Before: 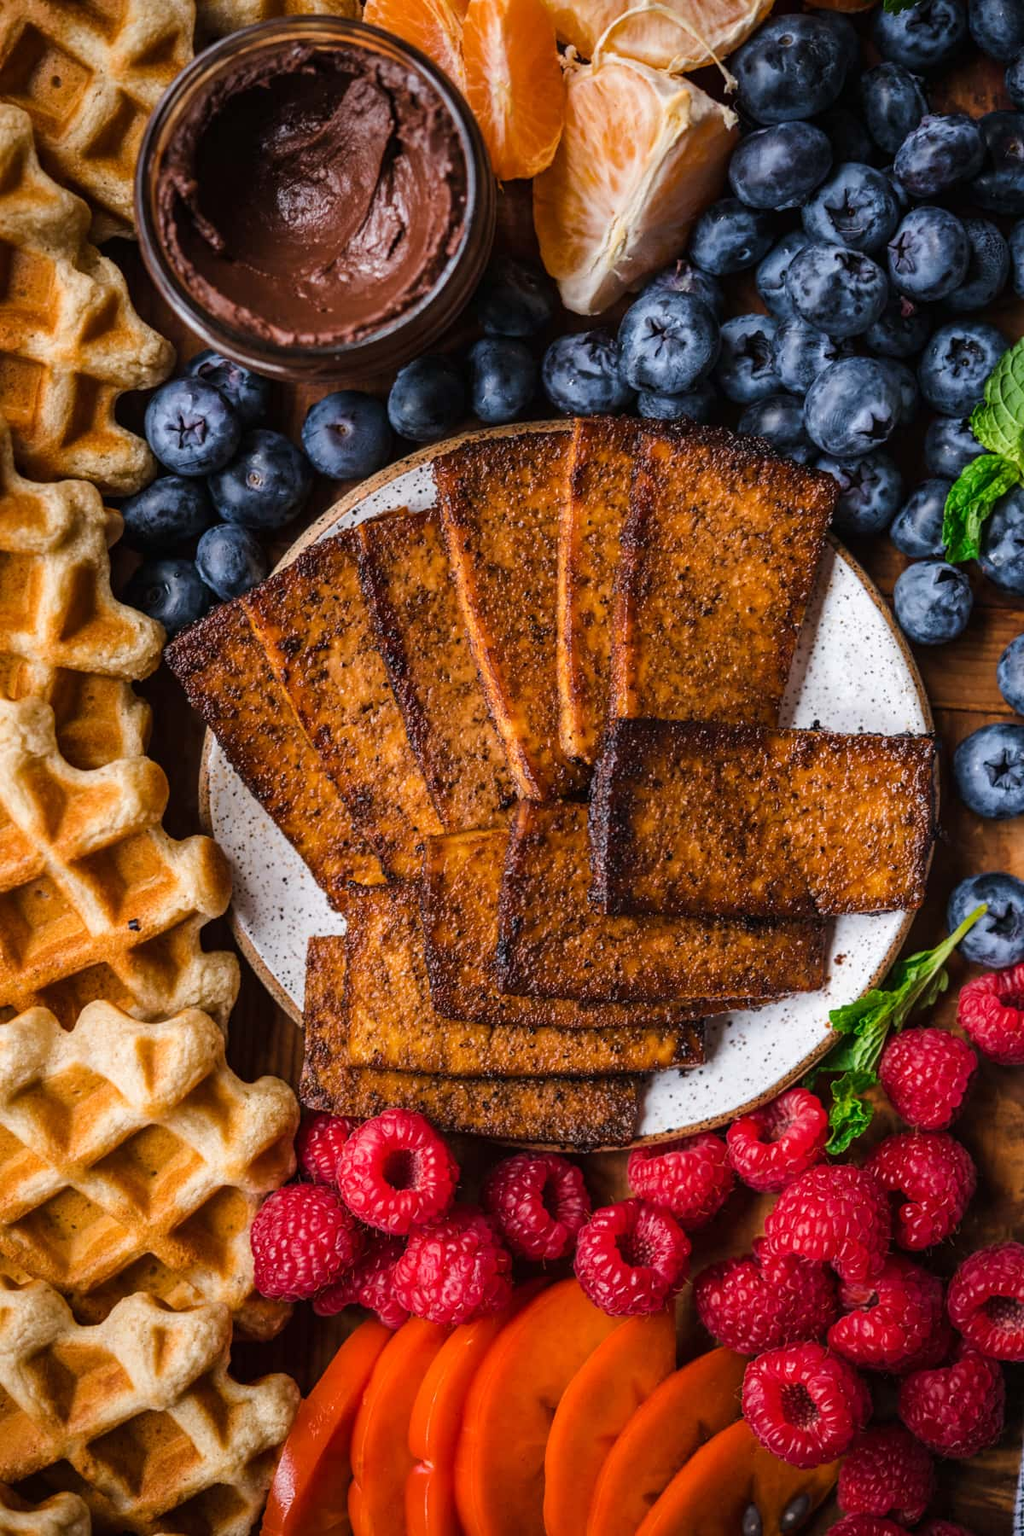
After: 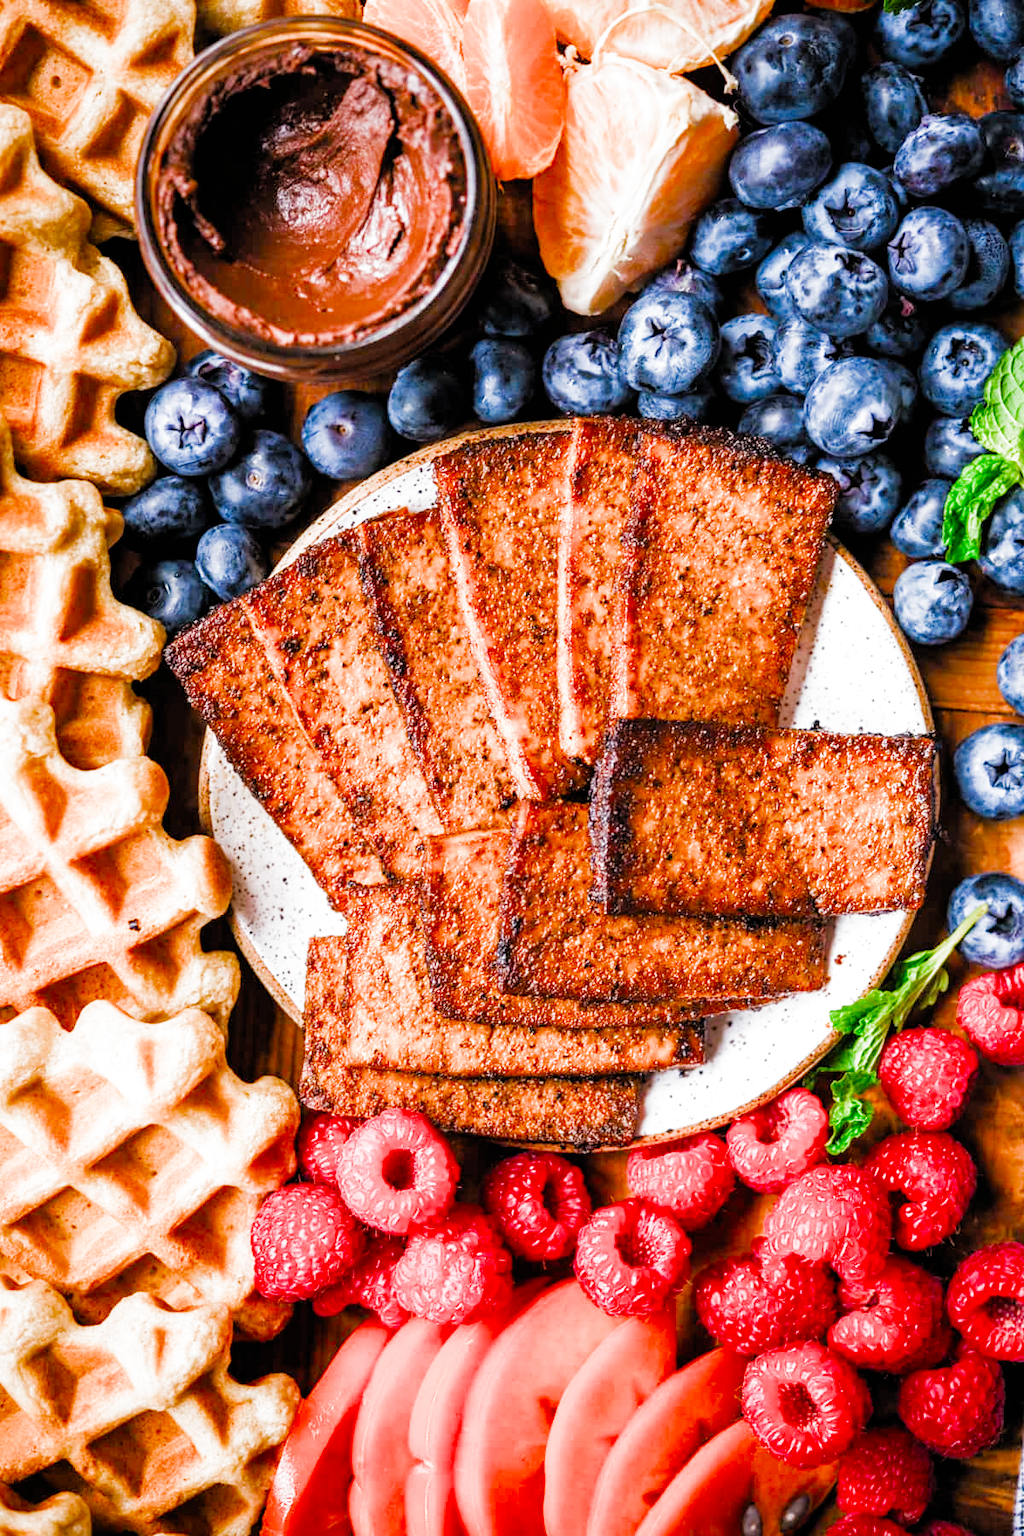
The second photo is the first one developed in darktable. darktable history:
exposure: exposure 2.04 EV, compensate highlight preservation false
filmic rgb: black relative exposure -4.4 EV, white relative exposure 5 EV, threshold 3 EV, hardness 2.23, latitude 40.06%, contrast 1.15, highlights saturation mix 10%, shadows ↔ highlights balance 1.04%, preserve chrominance RGB euclidean norm (legacy), color science v4 (2020), enable highlight reconstruction true
